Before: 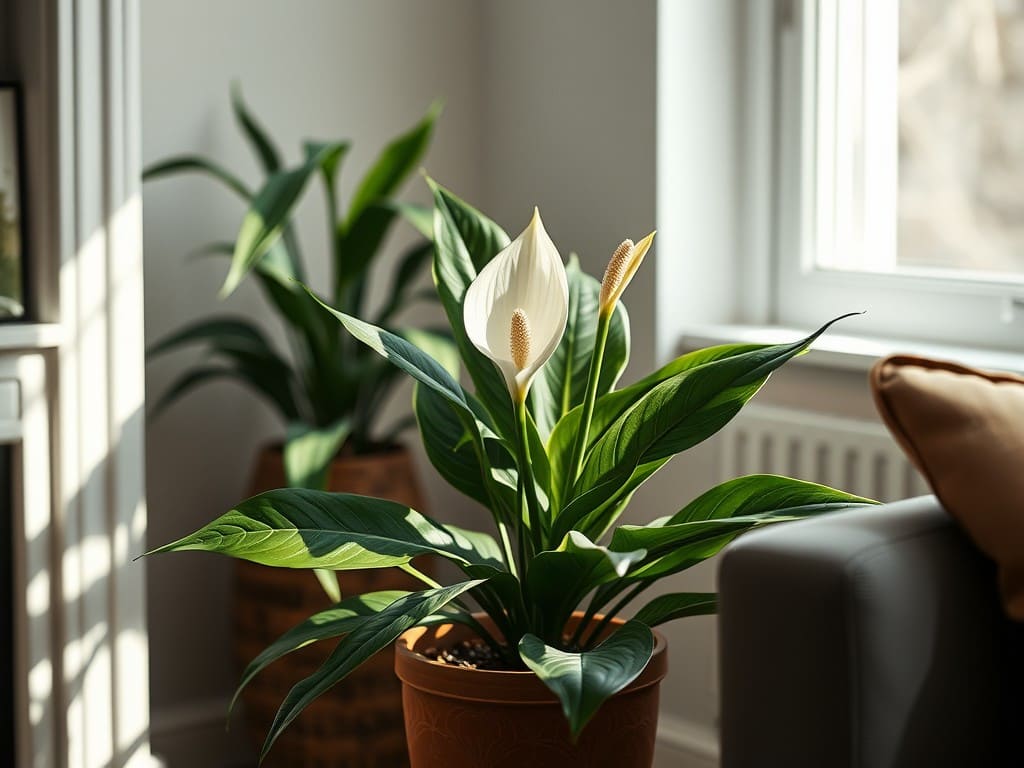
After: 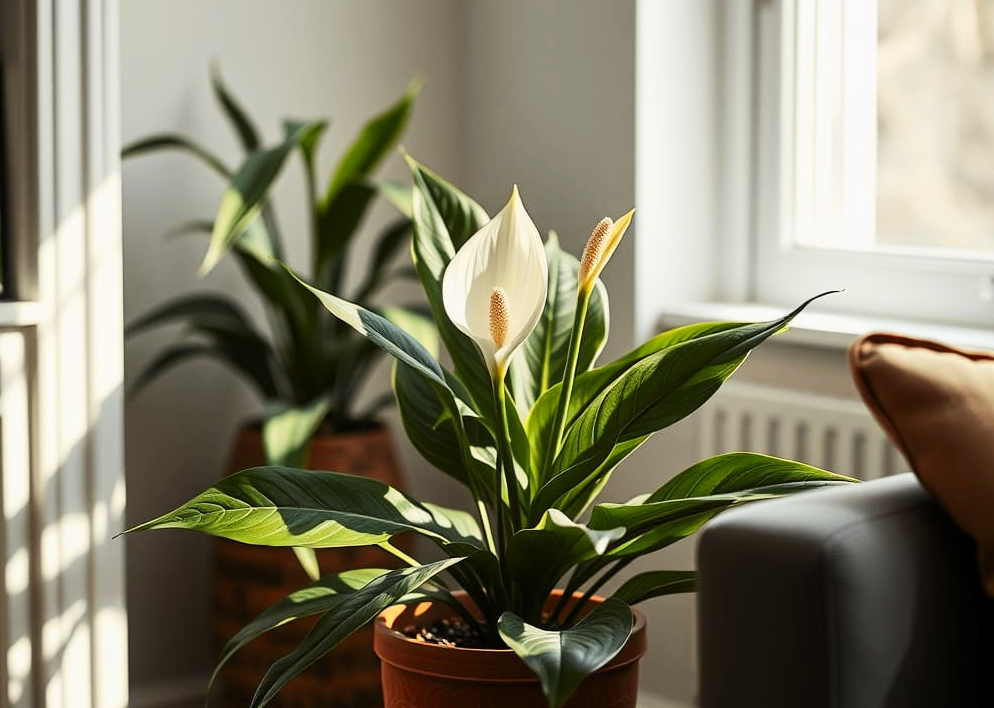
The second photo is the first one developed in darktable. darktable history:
crop: left 2.053%, top 2.879%, right 0.874%, bottom 4.918%
tone curve: curves: ch0 [(0, 0.013) (0.036, 0.045) (0.274, 0.286) (0.566, 0.623) (0.794, 0.827) (1, 0.953)]; ch1 [(0, 0) (0.389, 0.403) (0.462, 0.48) (0.499, 0.5) (0.524, 0.527) (0.57, 0.599) (0.626, 0.65) (0.761, 0.781) (1, 1)]; ch2 [(0, 0) (0.464, 0.478) (0.5, 0.501) (0.533, 0.542) (0.599, 0.613) (0.704, 0.731) (1, 1)], color space Lab, independent channels, preserve colors none
levels: levels [0.016, 0.492, 0.969]
tone equalizer: edges refinement/feathering 500, mask exposure compensation -1.57 EV, preserve details no
